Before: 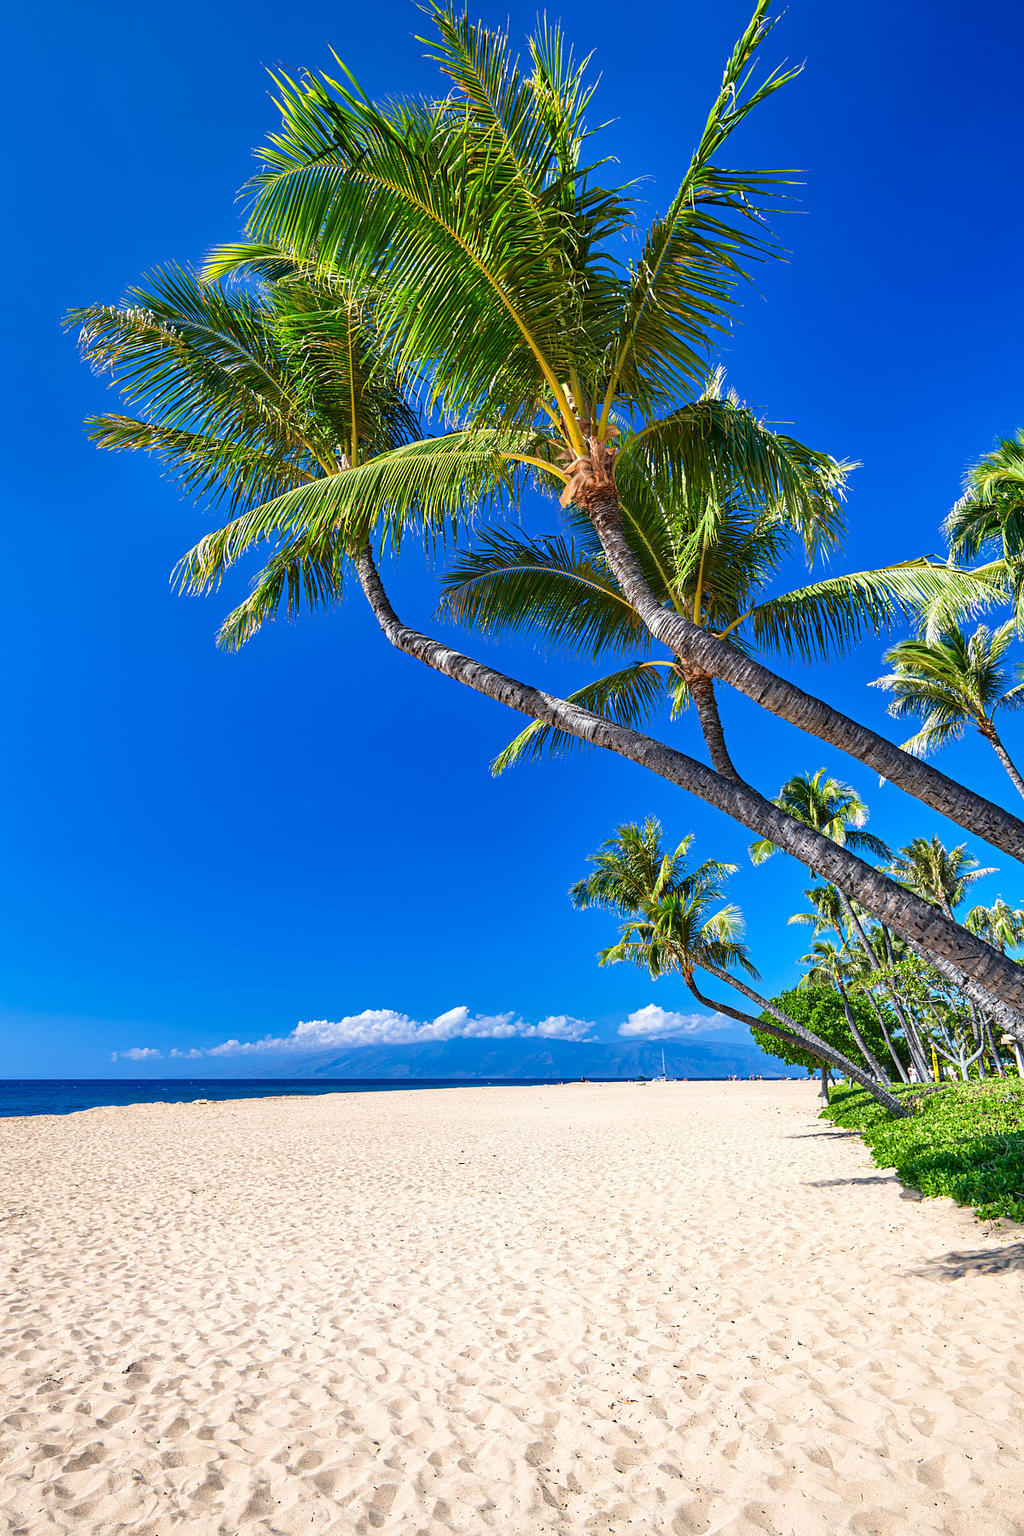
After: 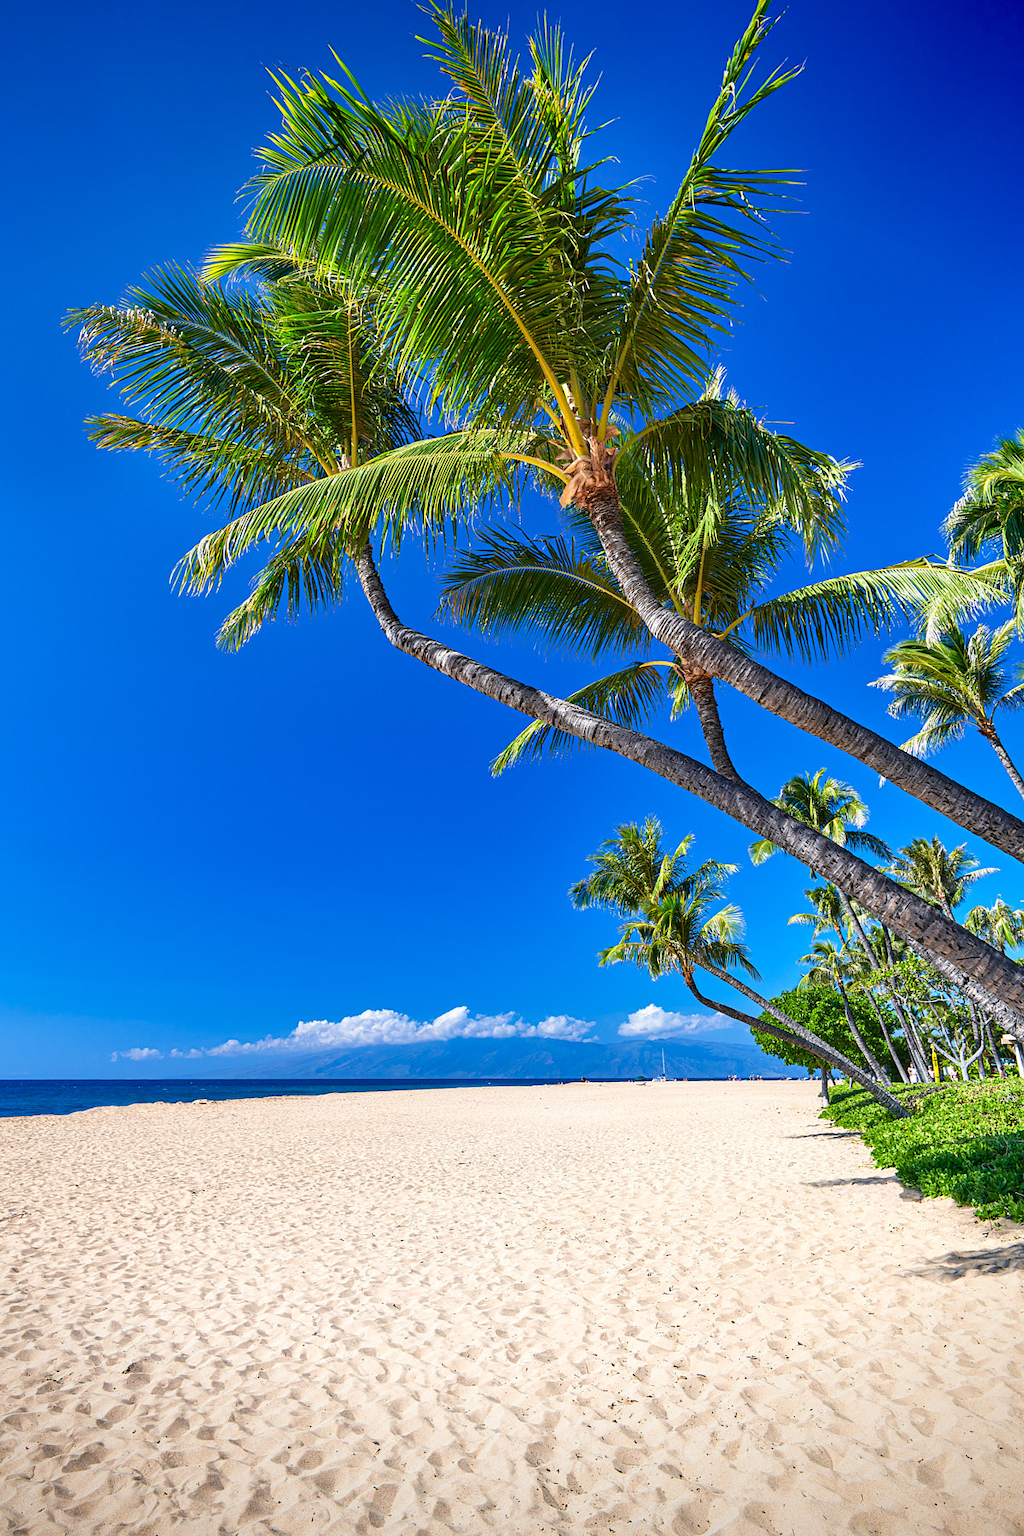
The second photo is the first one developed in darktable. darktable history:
vignetting: fall-off start 97.14%, saturation 0.376, width/height ratio 1.18
